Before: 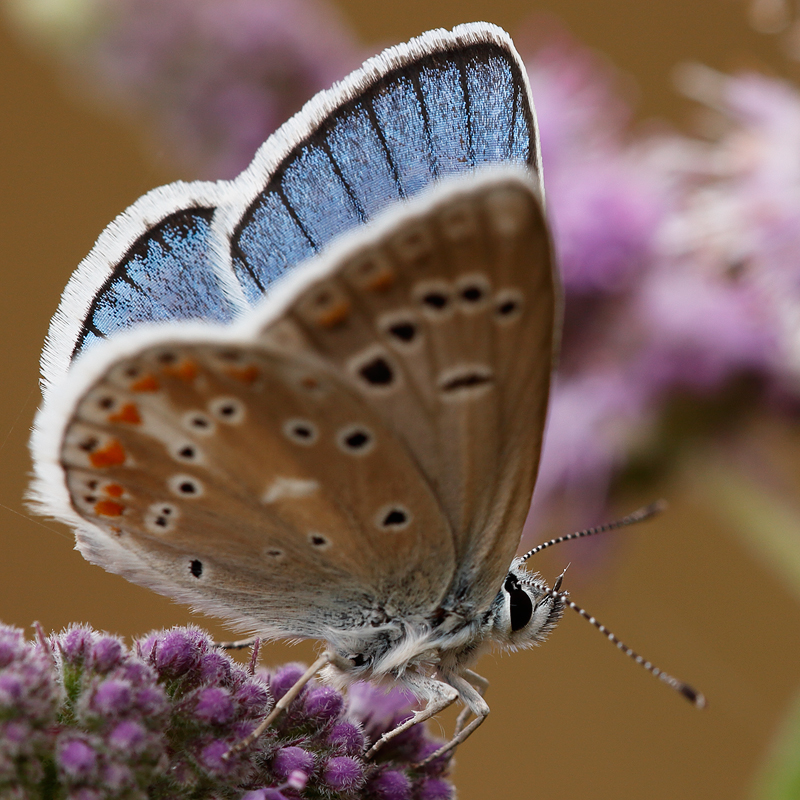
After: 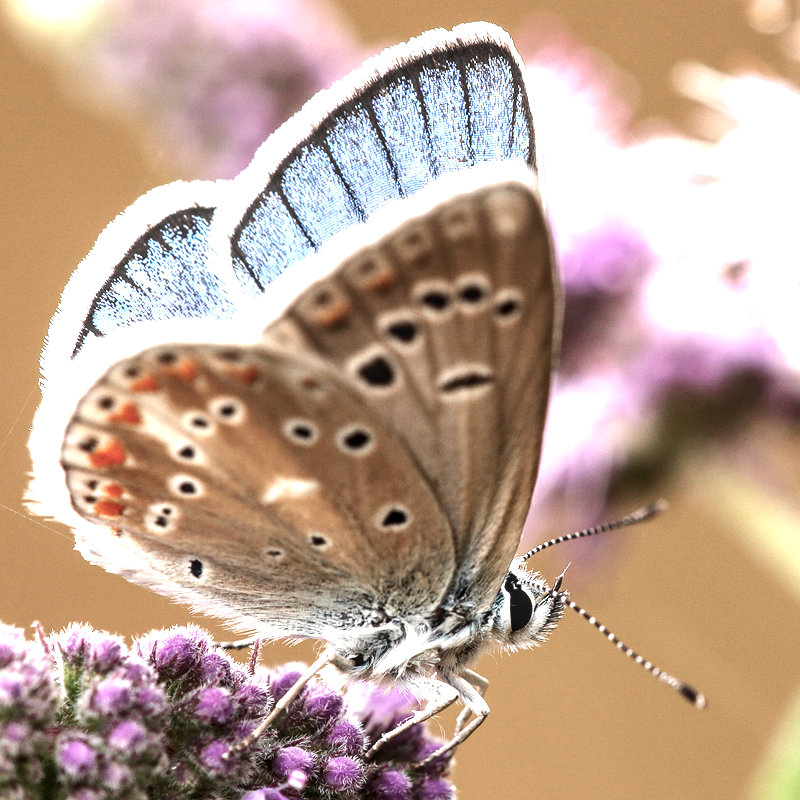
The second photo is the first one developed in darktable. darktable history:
local contrast: on, module defaults
color balance: input saturation 80.07%
tone equalizer: -8 EV -0.75 EV, -7 EV -0.7 EV, -6 EV -0.6 EV, -5 EV -0.4 EV, -3 EV 0.4 EV, -2 EV 0.6 EV, -1 EV 0.7 EV, +0 EV 0.75 EV, edges refinement/feathering 500, mask exposure compensation -1.57 EV, preserve details no
exposure: black level correction 0, exposure 1.2 EV, compensate exposure bias true, compensate highlight preservation false
